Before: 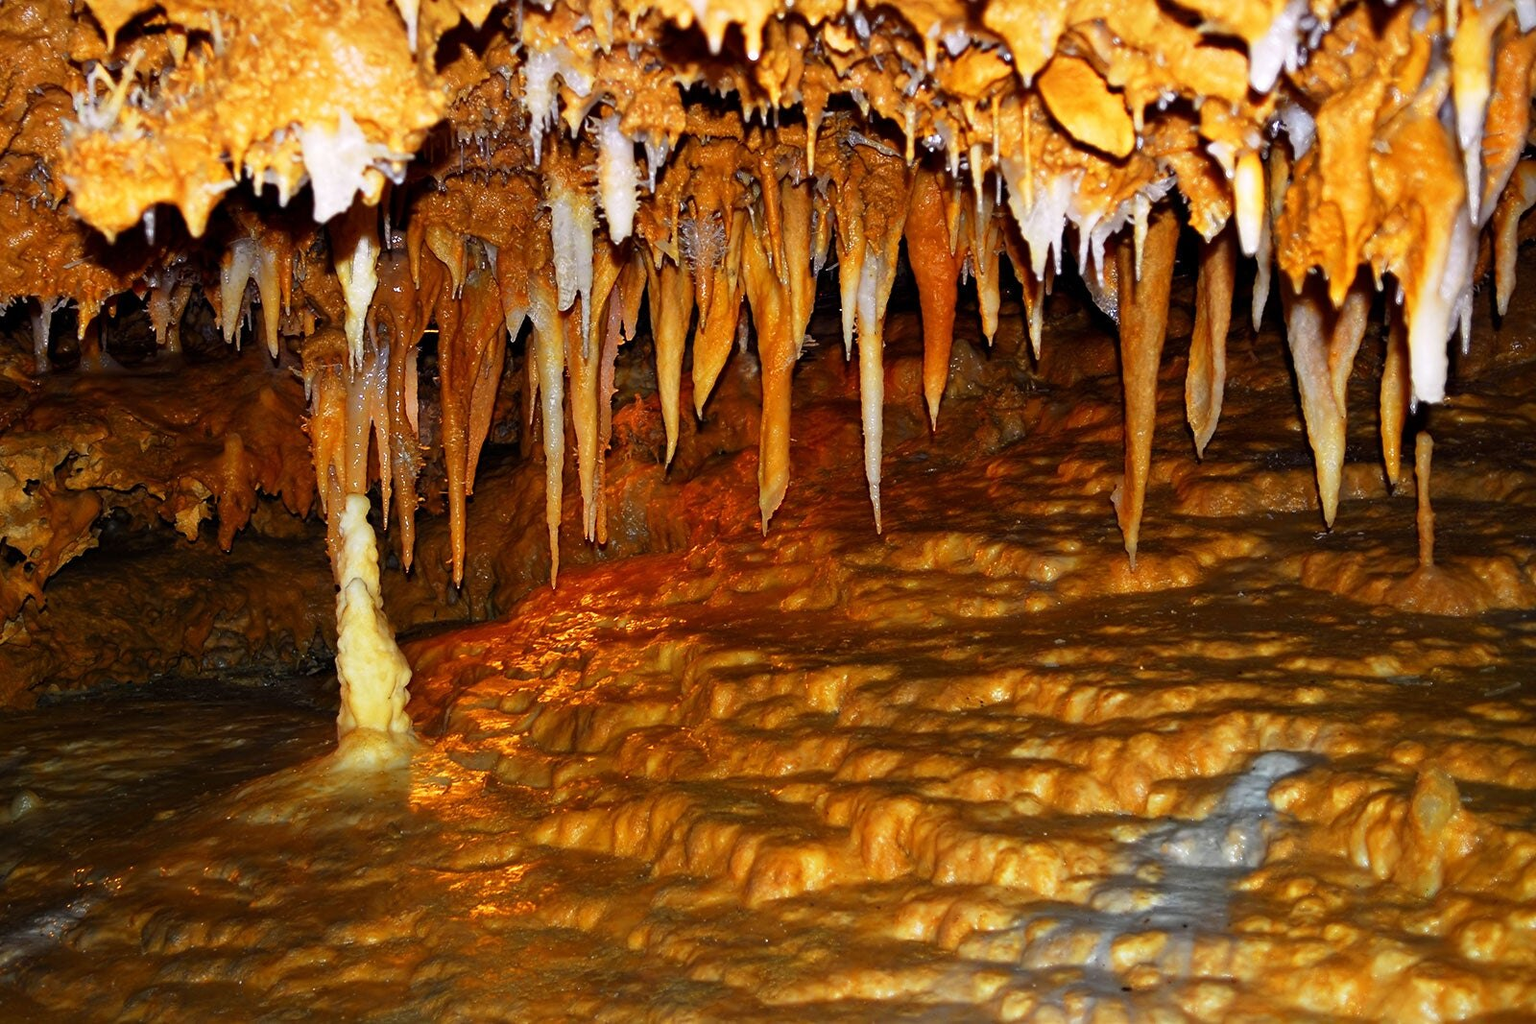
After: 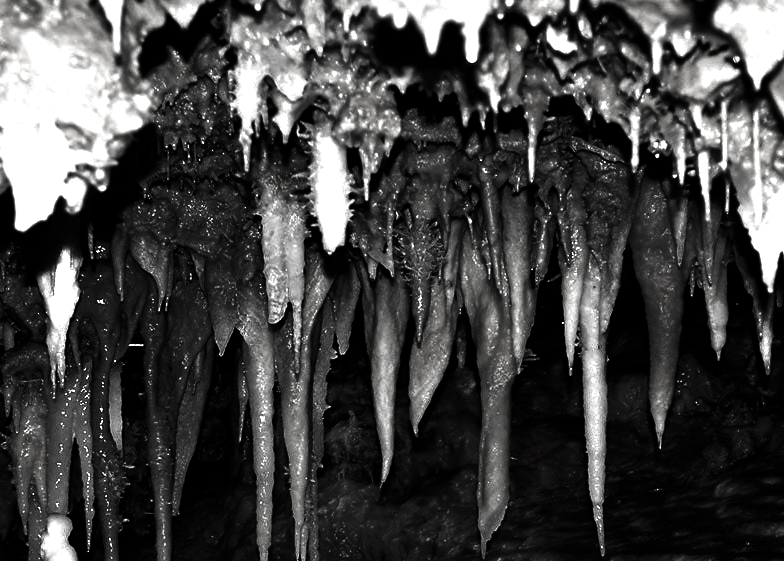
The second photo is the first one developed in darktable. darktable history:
exposure: black level correction 0, exposure 0.7 EV, compensate highlight preservation false
contrast brightness saturation: contrast 0.024, brightness -0.995, saturation -0.993
crop: left 19.583%, right 30.472%, bottom 46.487%
